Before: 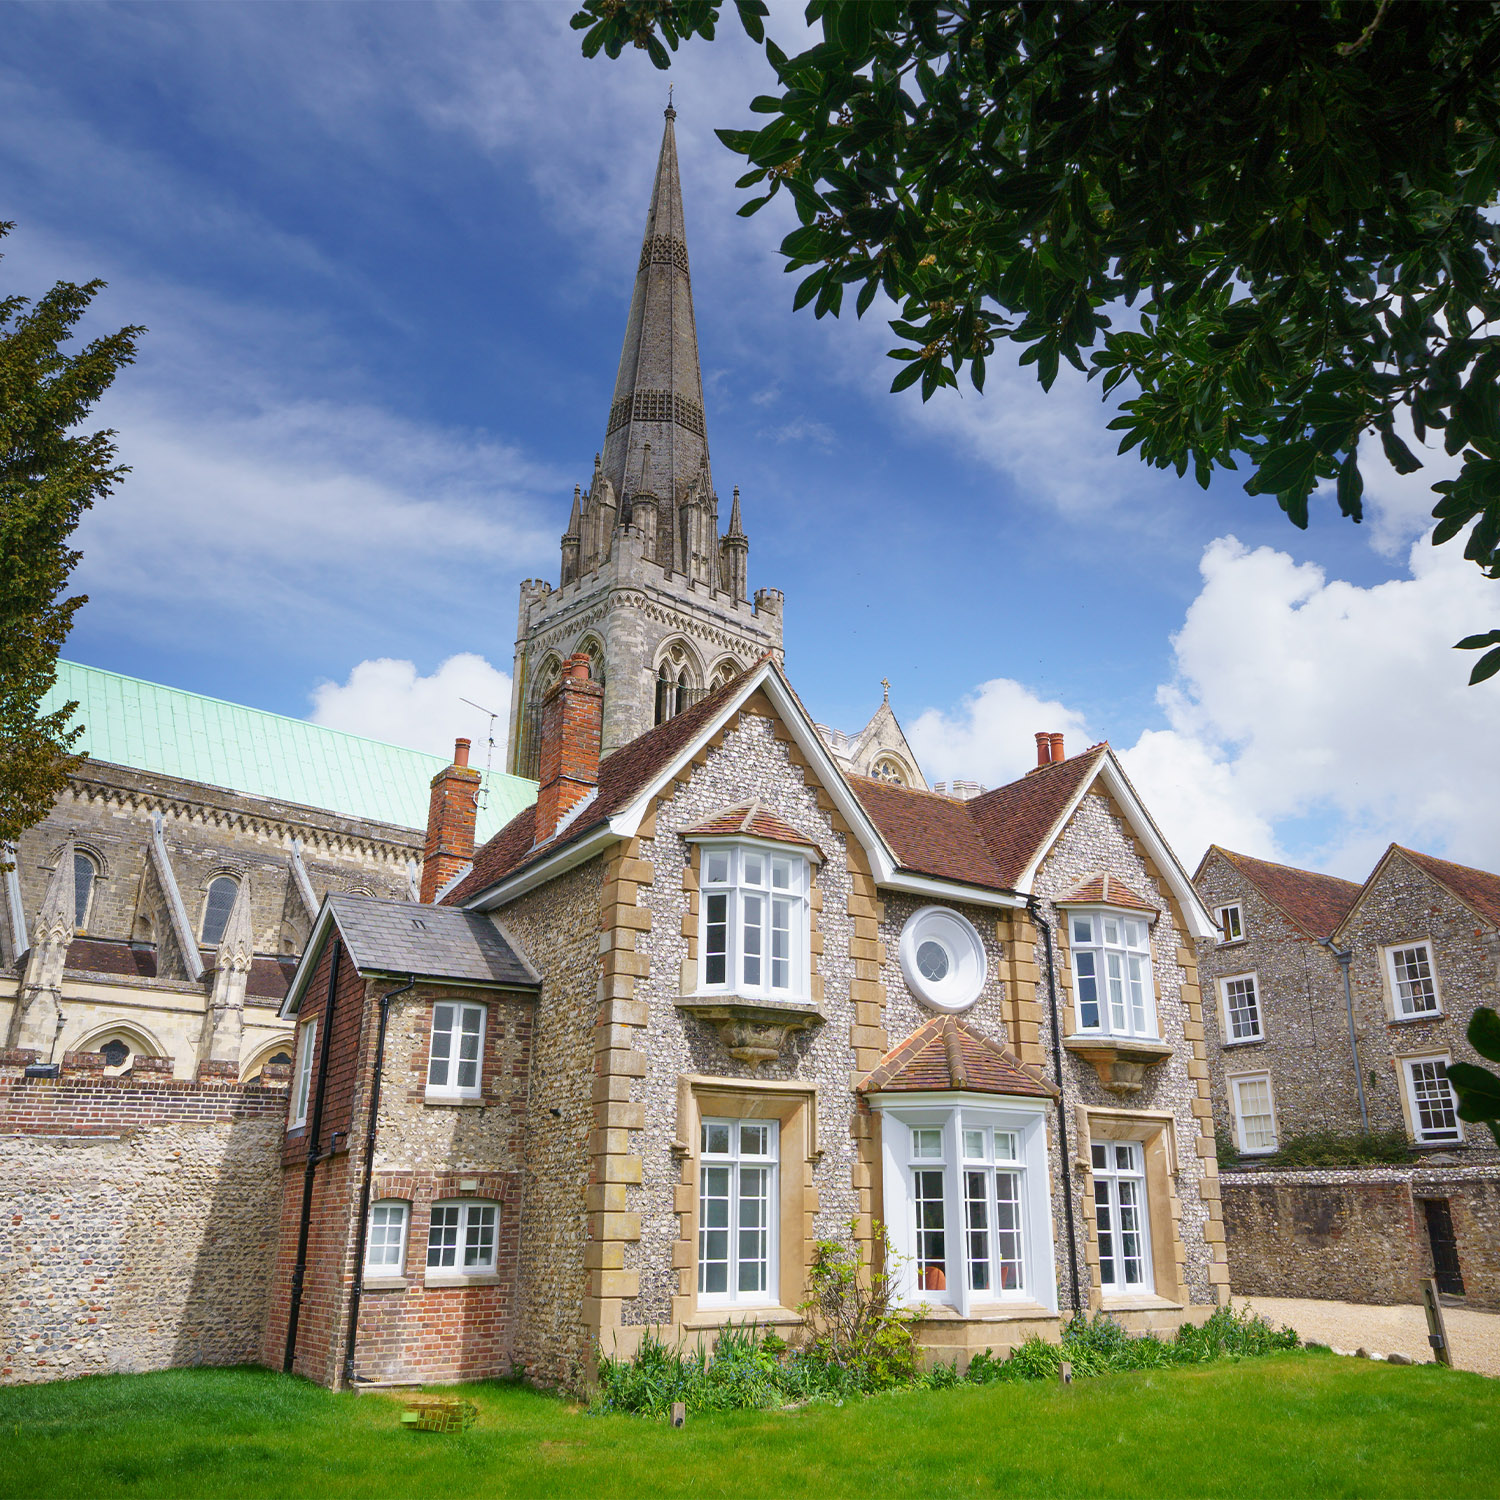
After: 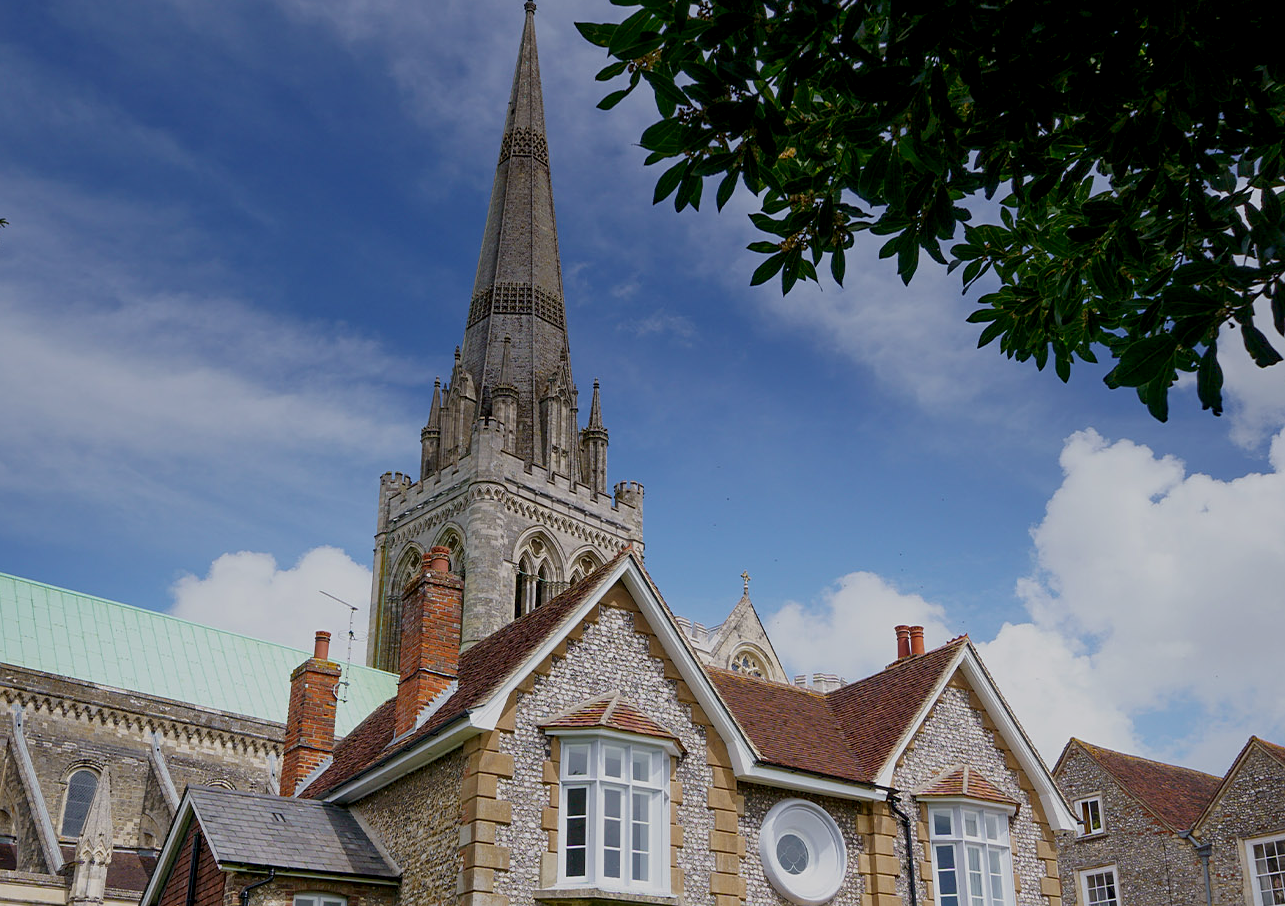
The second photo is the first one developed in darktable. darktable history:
crop and rotate: left 9.345%, top 7.22%, right 4.982%, bottom 32.331%
exposure: black level correction 0.009, exposure -0.637 EV, compensate highlight preservation false
sharpen: amount 0.2
